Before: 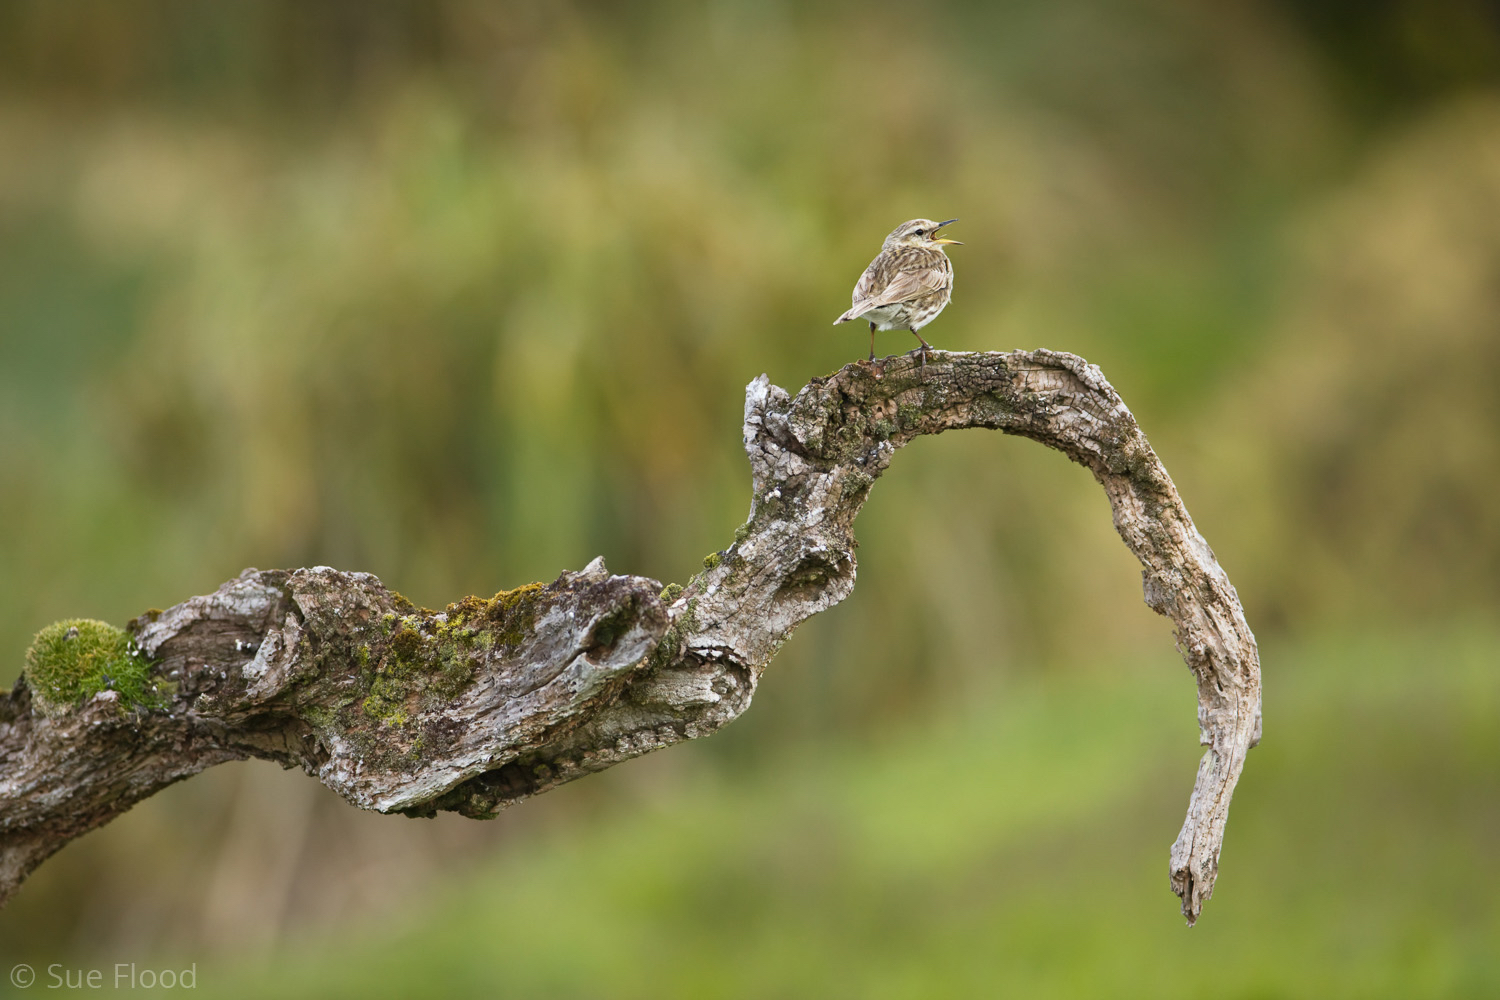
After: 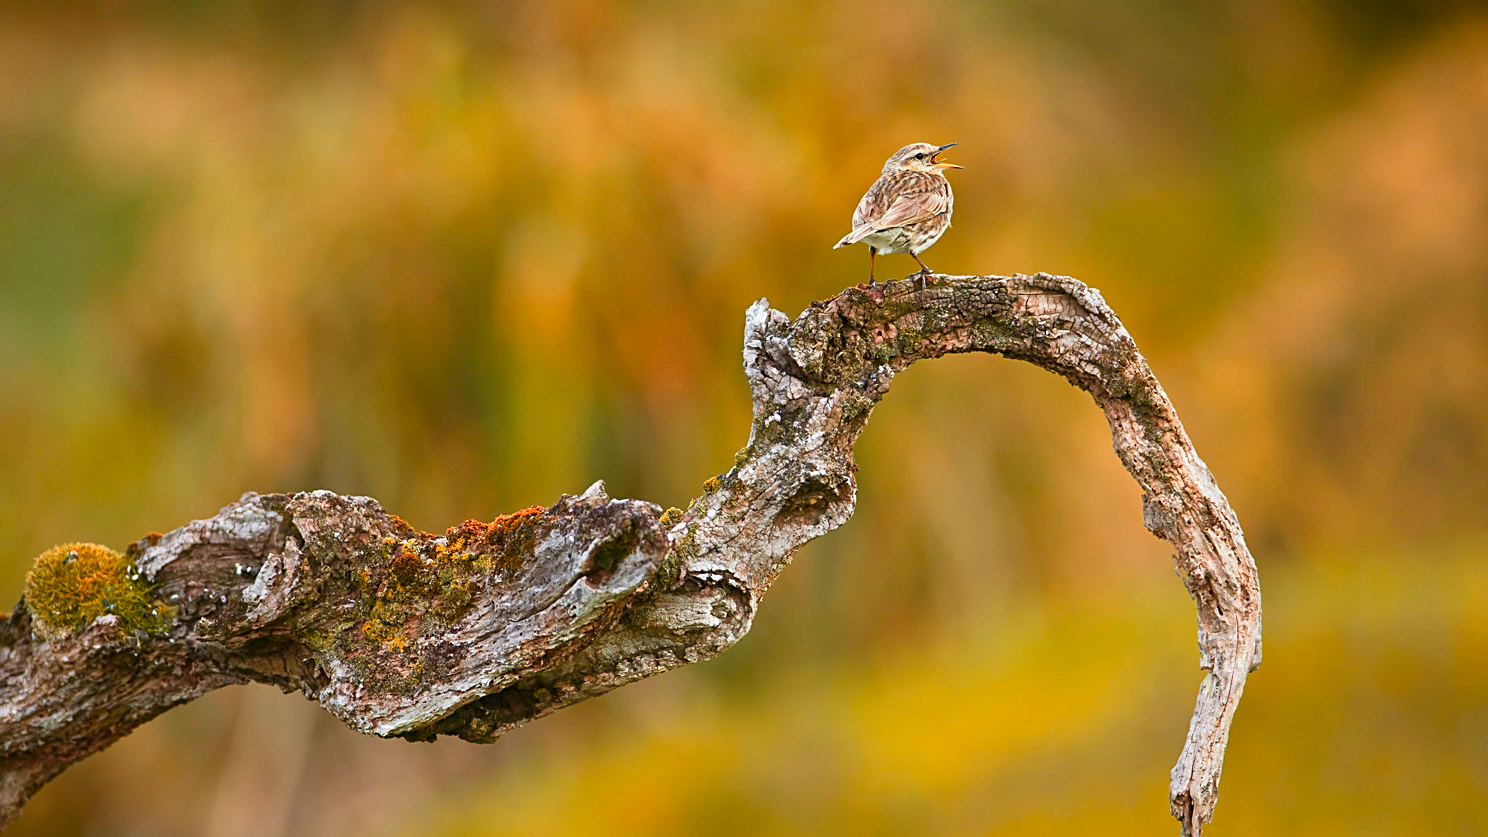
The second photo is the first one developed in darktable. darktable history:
contrast brightness saturation: contrast 0.1, brightness 0.03, saturation 0.09
color zones: curves: ch1 [(0.24, 0.634) (0.75, 0.5)]; ch2 [(0.253, 0.437) (0.745, 0.491)], mix 102.12%
crop: top 7.625%, bottom 8.027%
sharpen: on, module defaults
